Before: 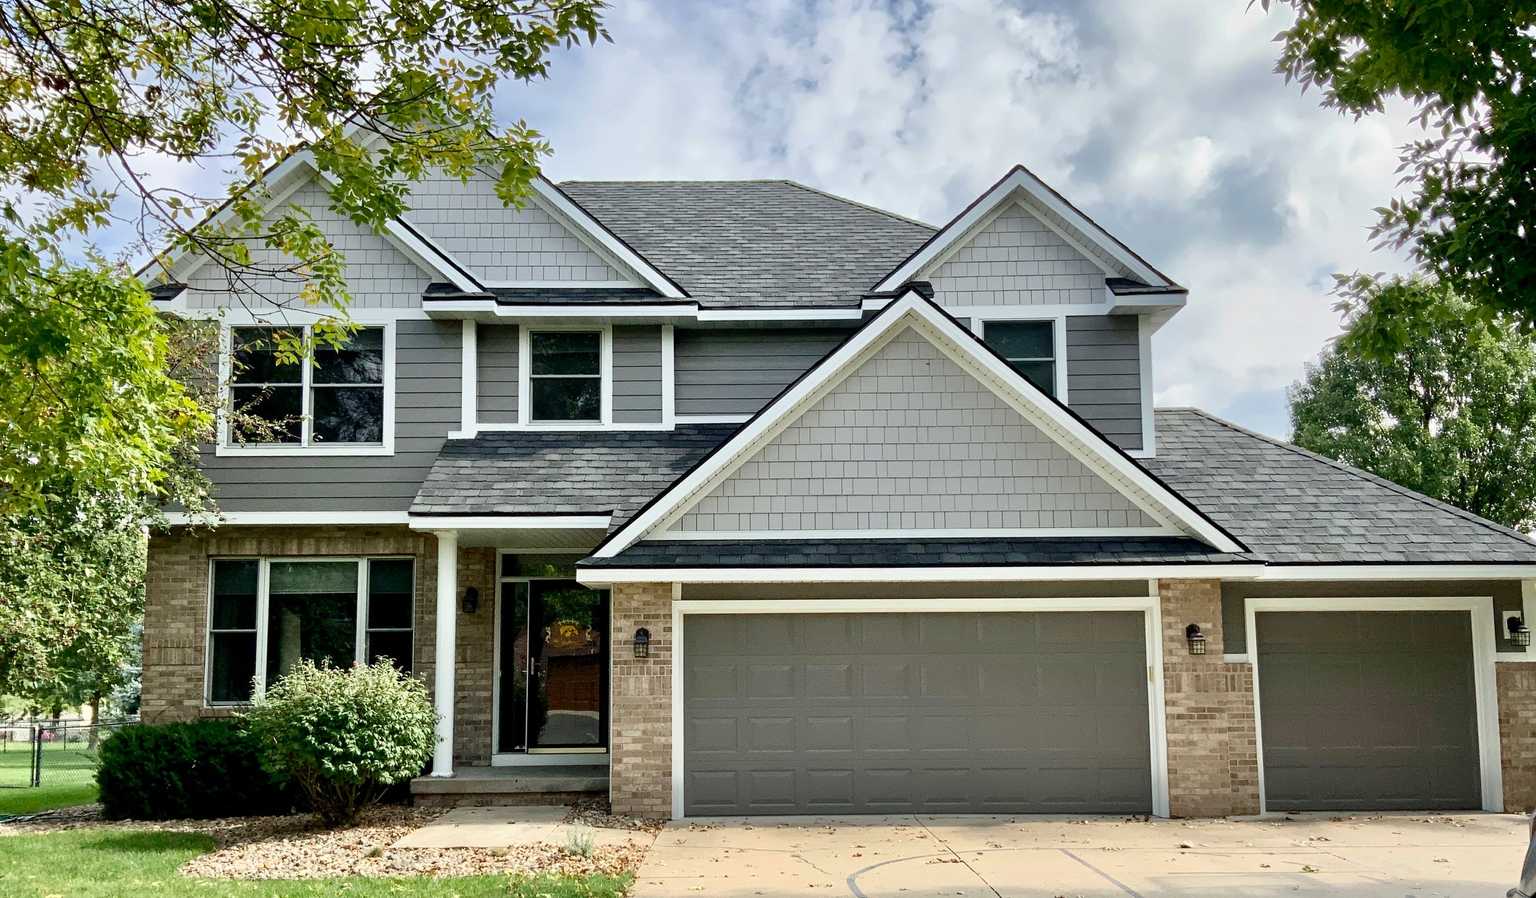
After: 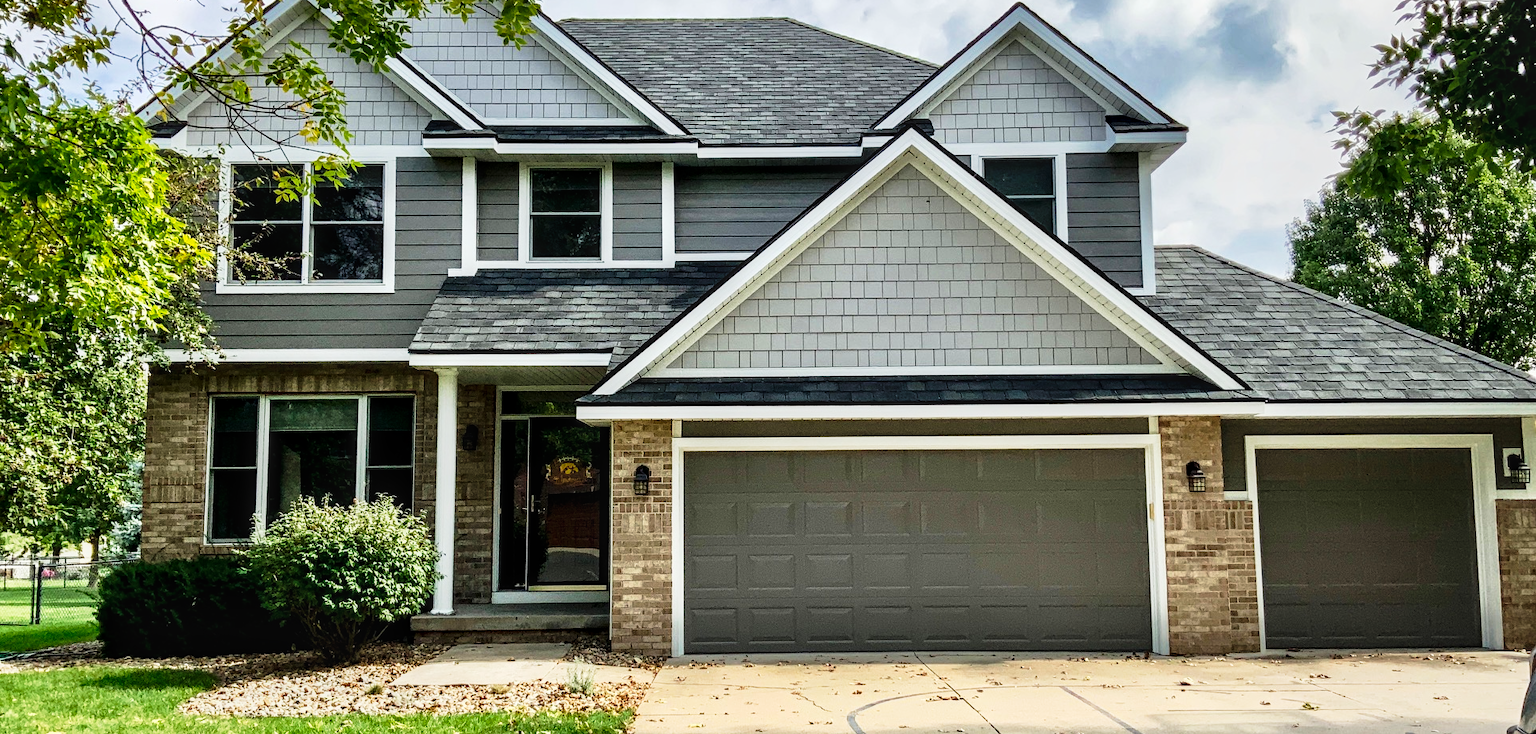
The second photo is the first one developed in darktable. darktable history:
local contrast: on, module defaults
crop and rotate: top 18.206%
tone curve: curves: ch0 [(0, 0) (0.042, 0.01) (0.223, 0.123) (0.59, 0.574) (0.802, 0.868) (1, 1)], preserve colors none
